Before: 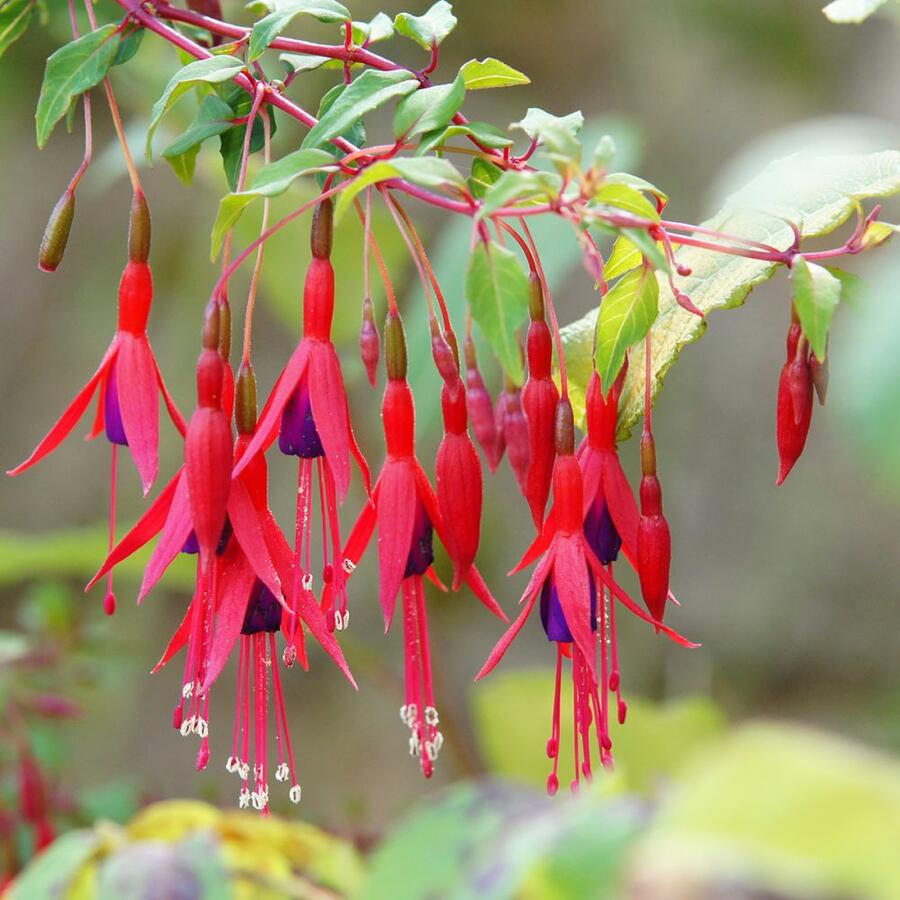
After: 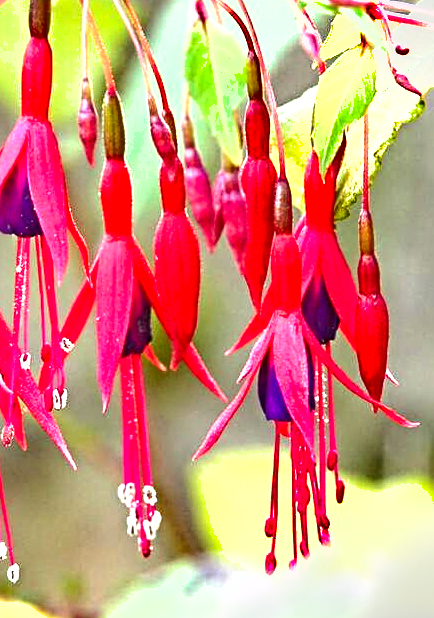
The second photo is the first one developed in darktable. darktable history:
exposure: black level correction 0, exposure 1.379 EV, compensate exposure bias true, compensate highlight preservation false
crop: left 31.379%, top 24.658%, right 20.326%, bottom 6.628%
tone equalizer: on, module defaults
shadows and highlights: shadows color adjustment 97.66%, soften with gaussian
sharpen: radius 4.883
